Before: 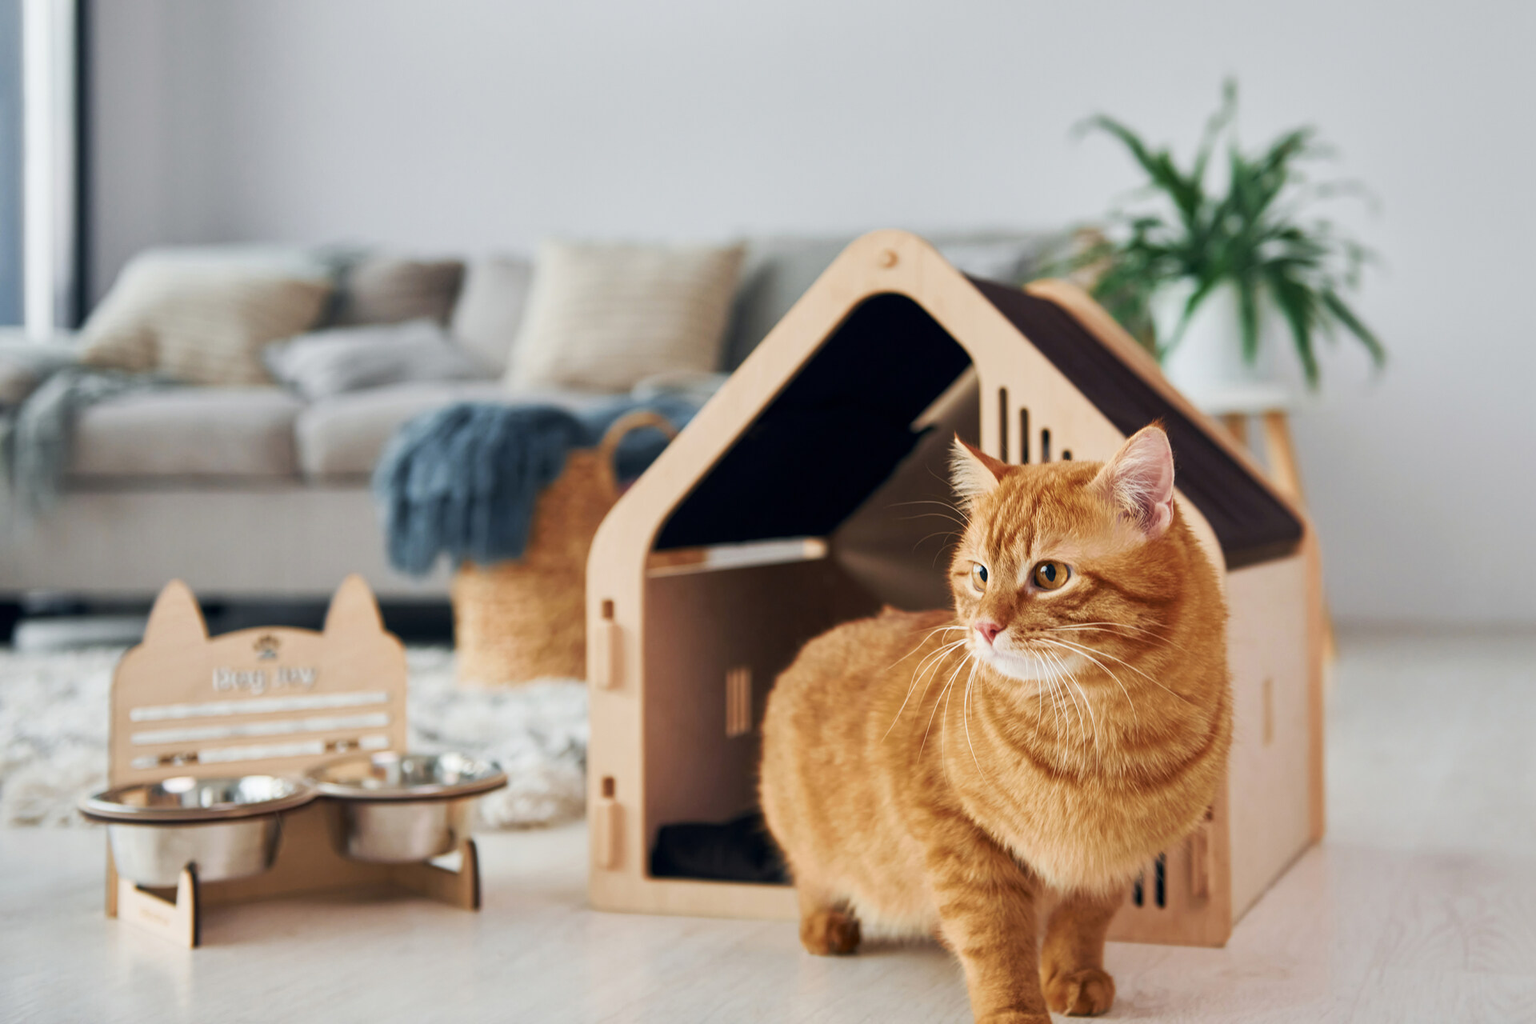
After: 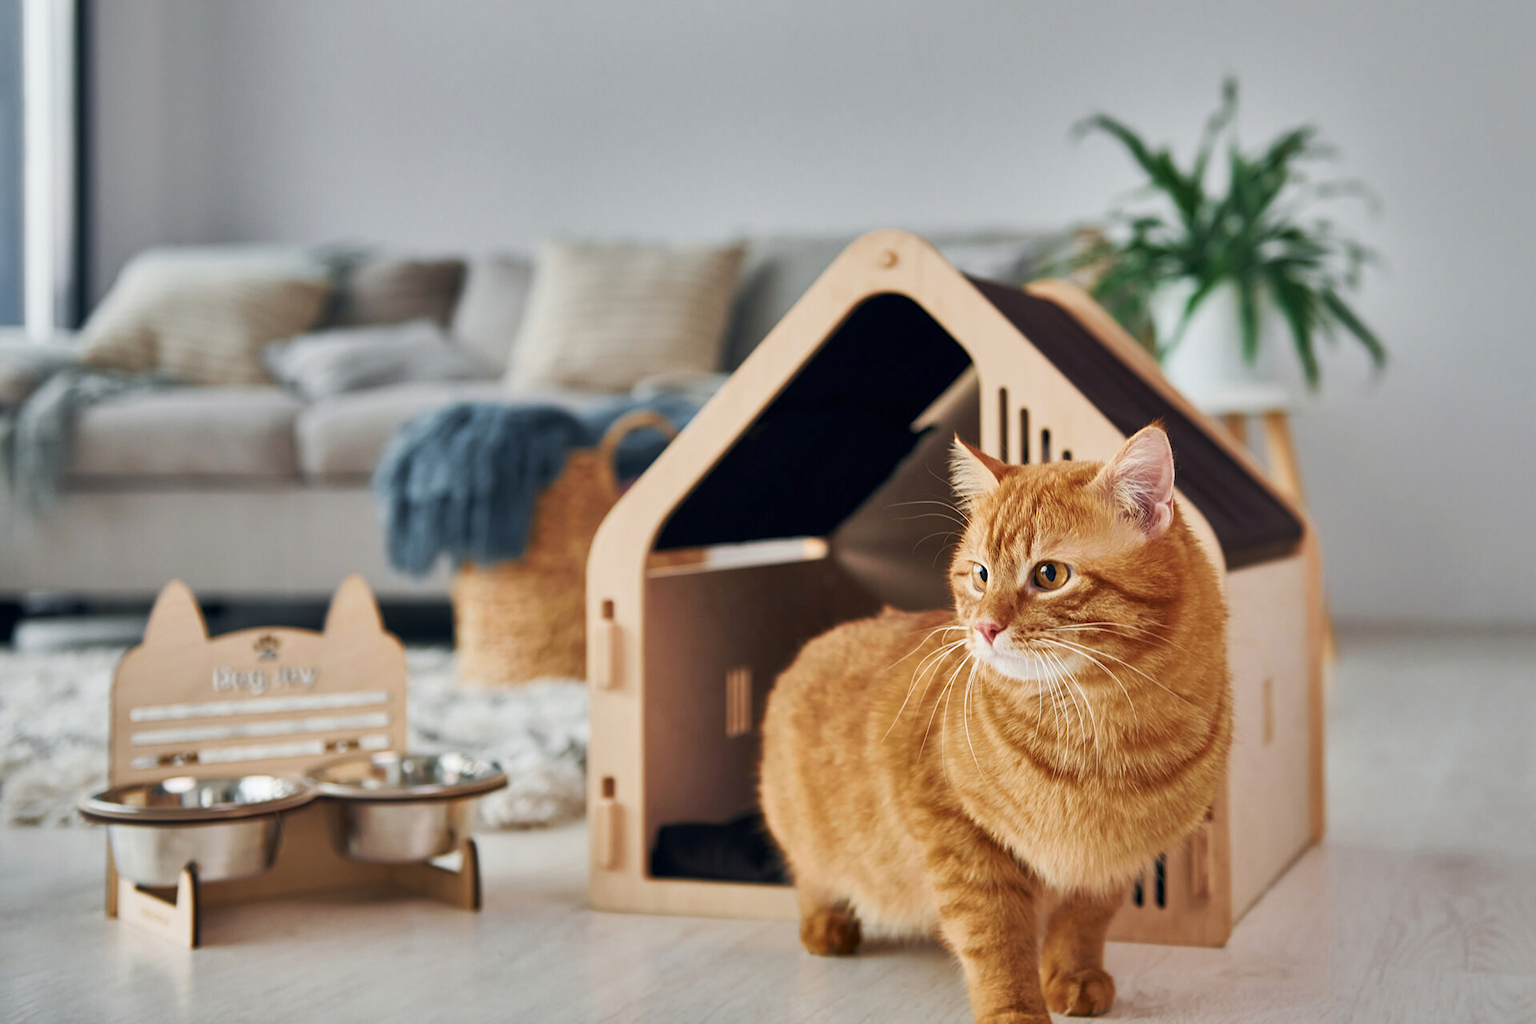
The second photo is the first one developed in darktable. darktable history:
shadows and highlights: shadows 75, highlights -60.85, soften with gaussian
sharpen: amount 0.2
